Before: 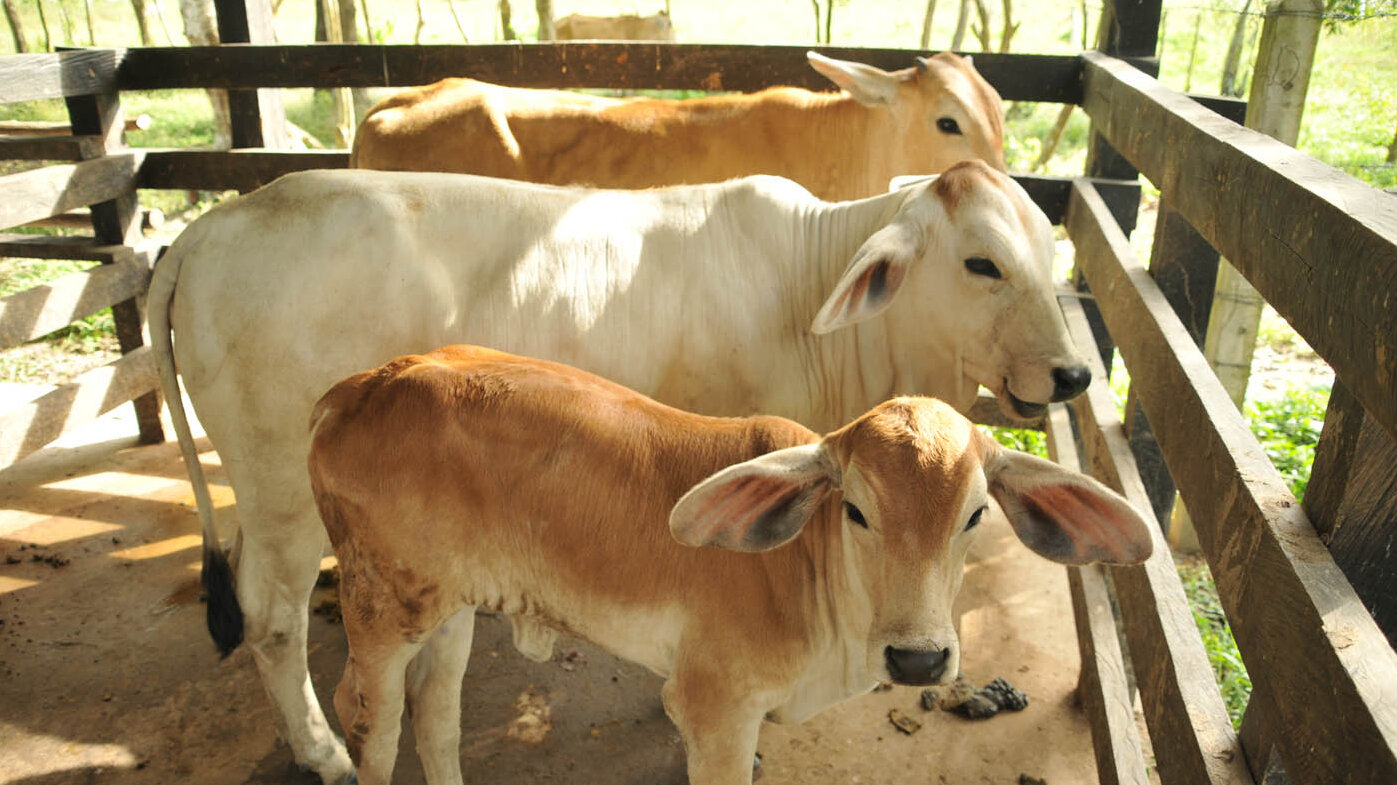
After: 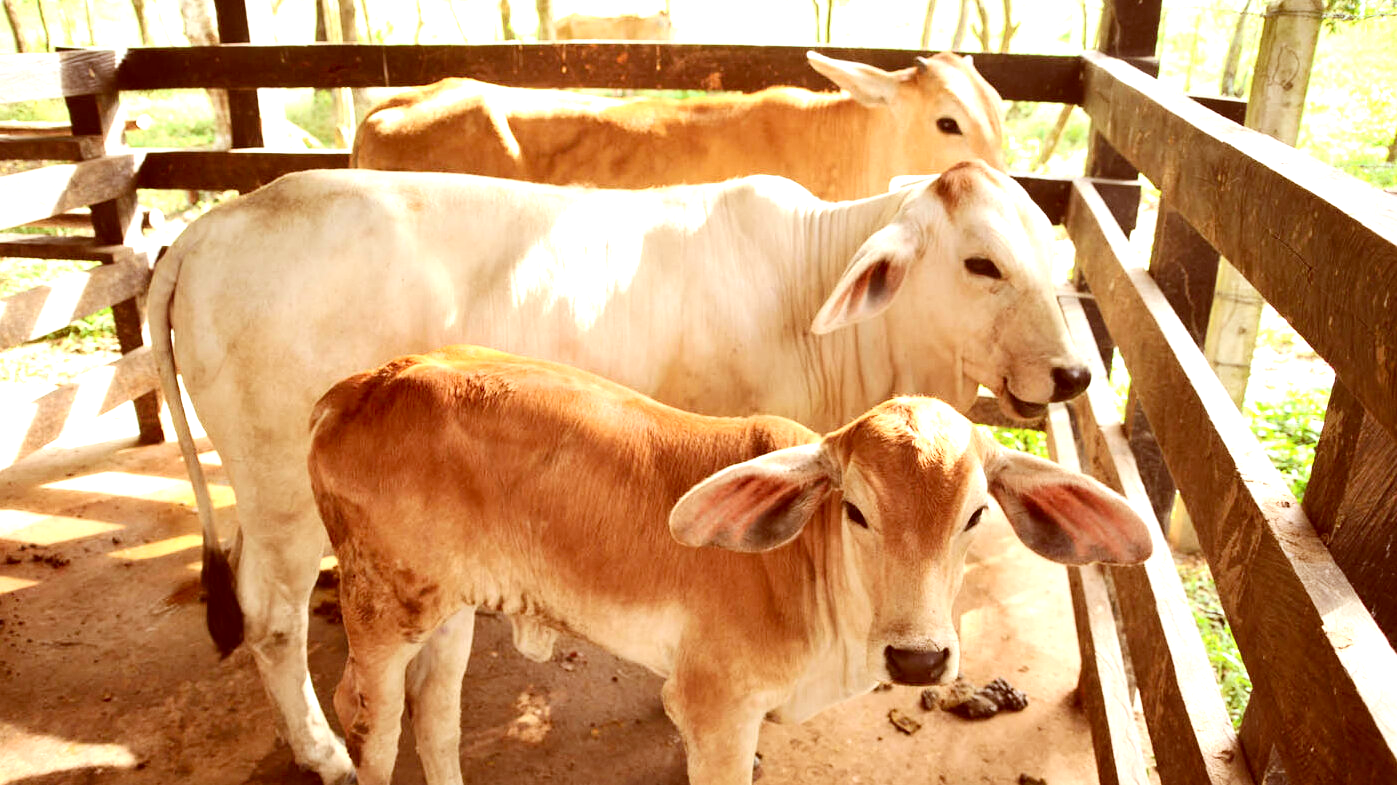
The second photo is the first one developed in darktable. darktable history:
contrast brightness saturation: contrast 0.183, saturation 0.296
color correction: highlights a* 9.55, highlights b* 8.74, shadows a* 39.65, shadows b* 39.47, saturation 0.78
exposure: black level correction 0, exposure 0.695 EV, compensate highlight preservation false
color calibration: x 0.37, y 0.382, temperature 4315.29 K, saturation algorithm version 1 (2020)
